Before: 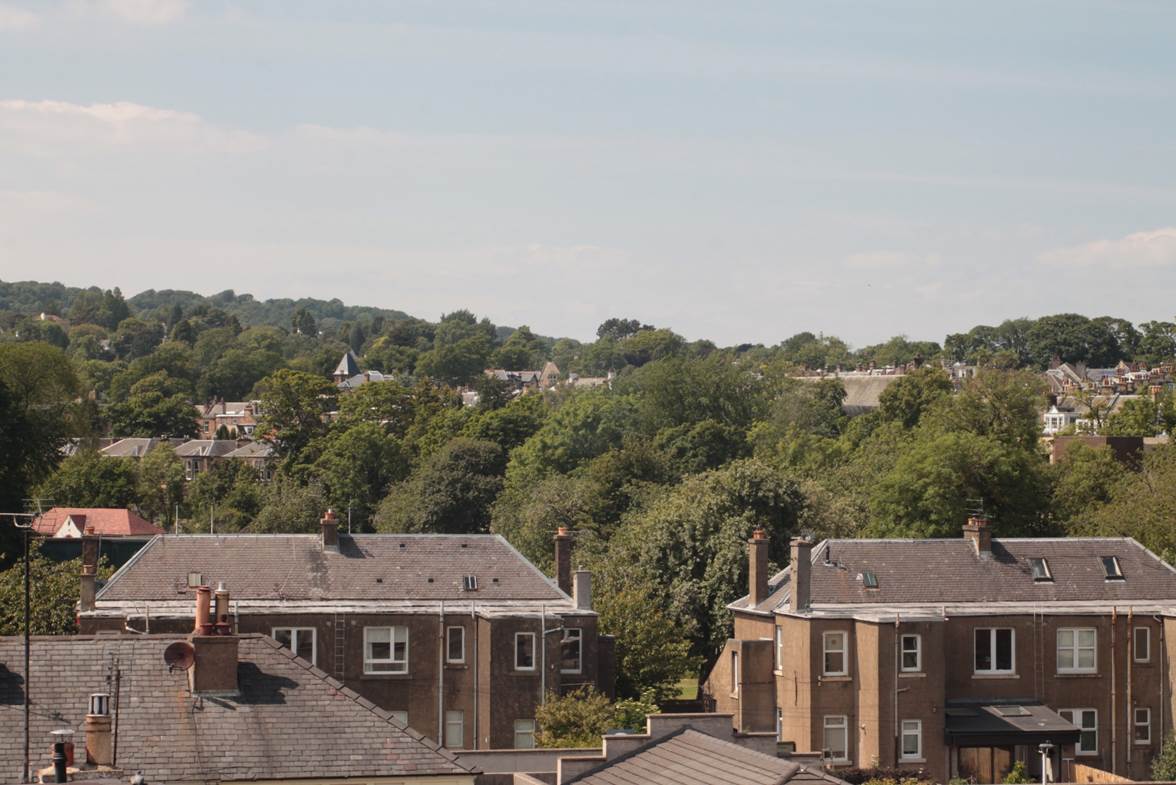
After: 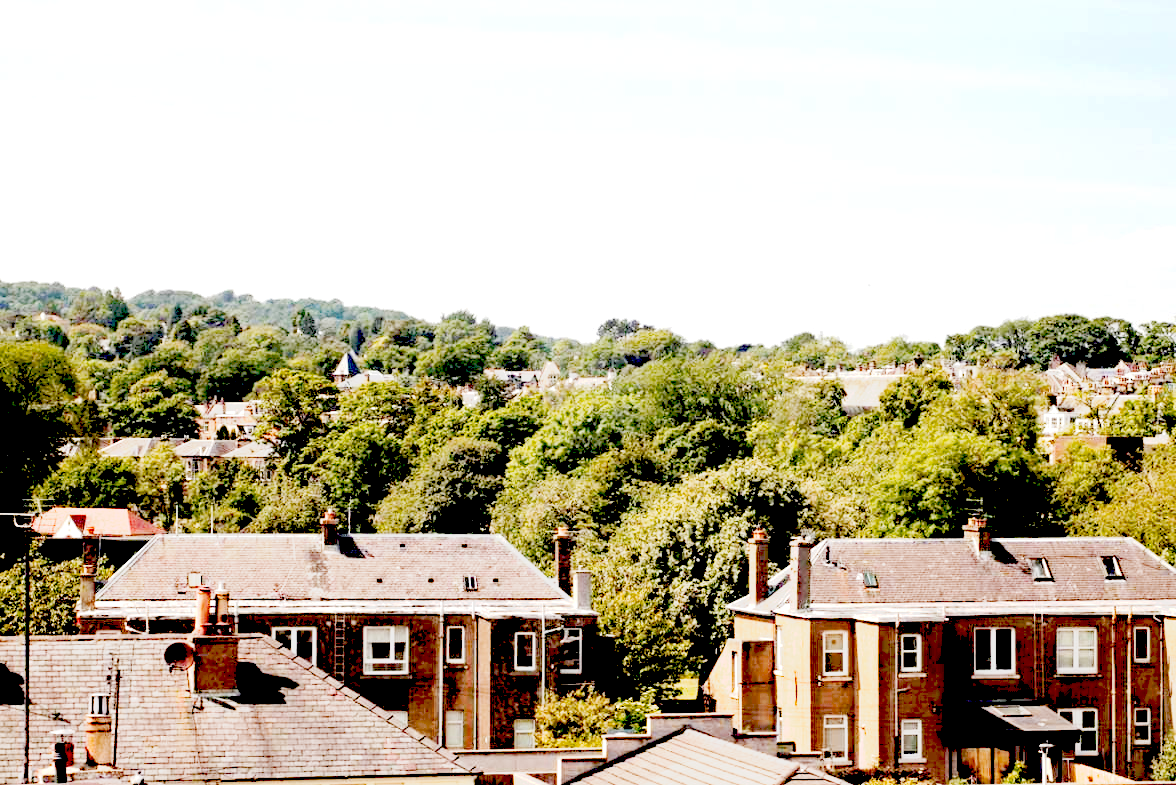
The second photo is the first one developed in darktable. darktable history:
tone curve: curves: ch0 [(0, 0) (0.003, 0.202) (0.011, 0.205) (0.025, 0.222) (0.044, 0.258) (0.069, 0.298) (0.1, 0.321) (0.136, 0.333) (0.177, 0.38) (0.224, 0.439) (0.277, 0.51) (0.335, 0.594) (0.399, 0.675) (0.468, 0.743) (0.543, 0.805) (0.623, 0.861) (0.709, 0.905) (0.801, 0.931) (0.898, 0.941) (1, 1)], preserve colors none
haze removal: strength 0.29, distance 0.25, compatibility mode true, adaptive false
exposure: black level correction 0.035, exposure 0.9 EV, compensate highlight preservation false
